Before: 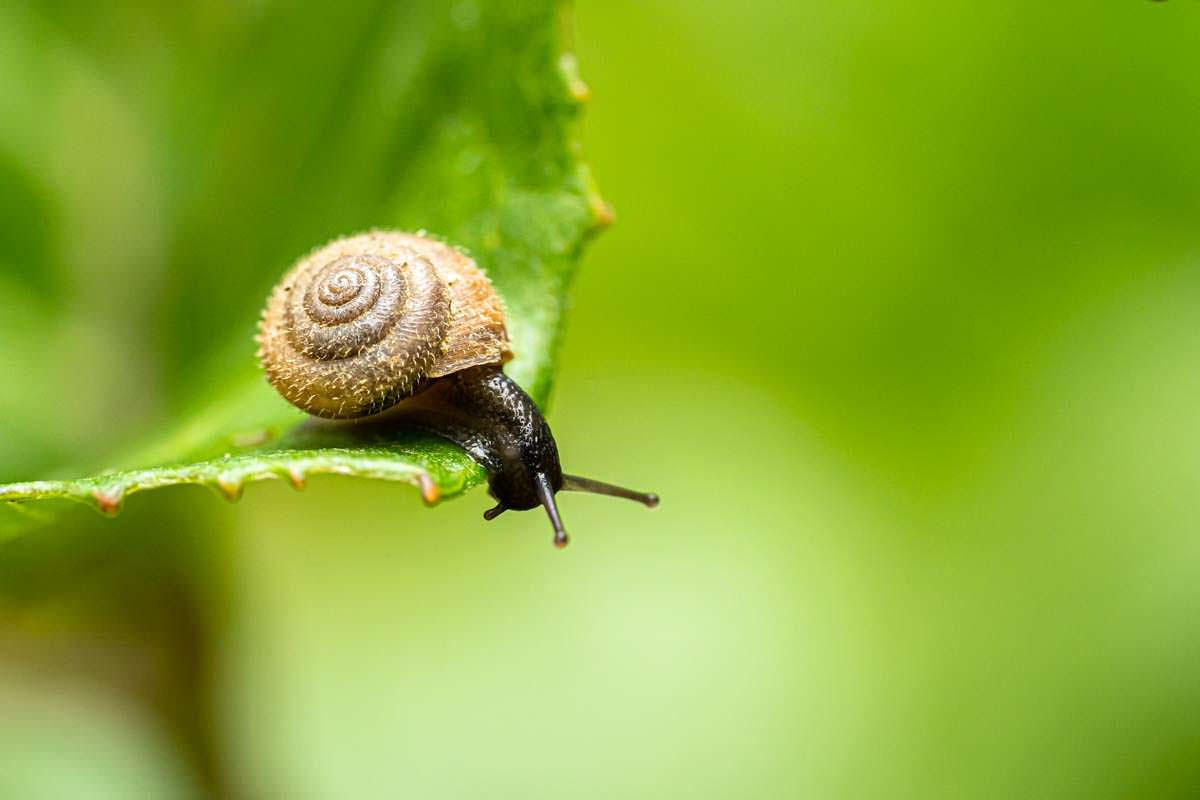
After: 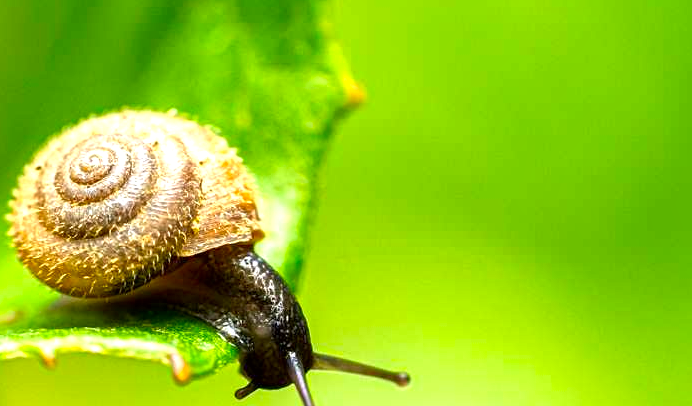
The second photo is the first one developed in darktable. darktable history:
exposure: black level correction 0.001, exposure 0.498 EV, compensate highlight preservation false
local contrast: mode bilateral grid, contrast 21, coarseness 49, detail 132%, midtone range 0.2
crop: left 20.809%, top 15.149%, right 21.491%, bottom 34.087%
color correction: highlights b* -0.026, saturation 1.36
